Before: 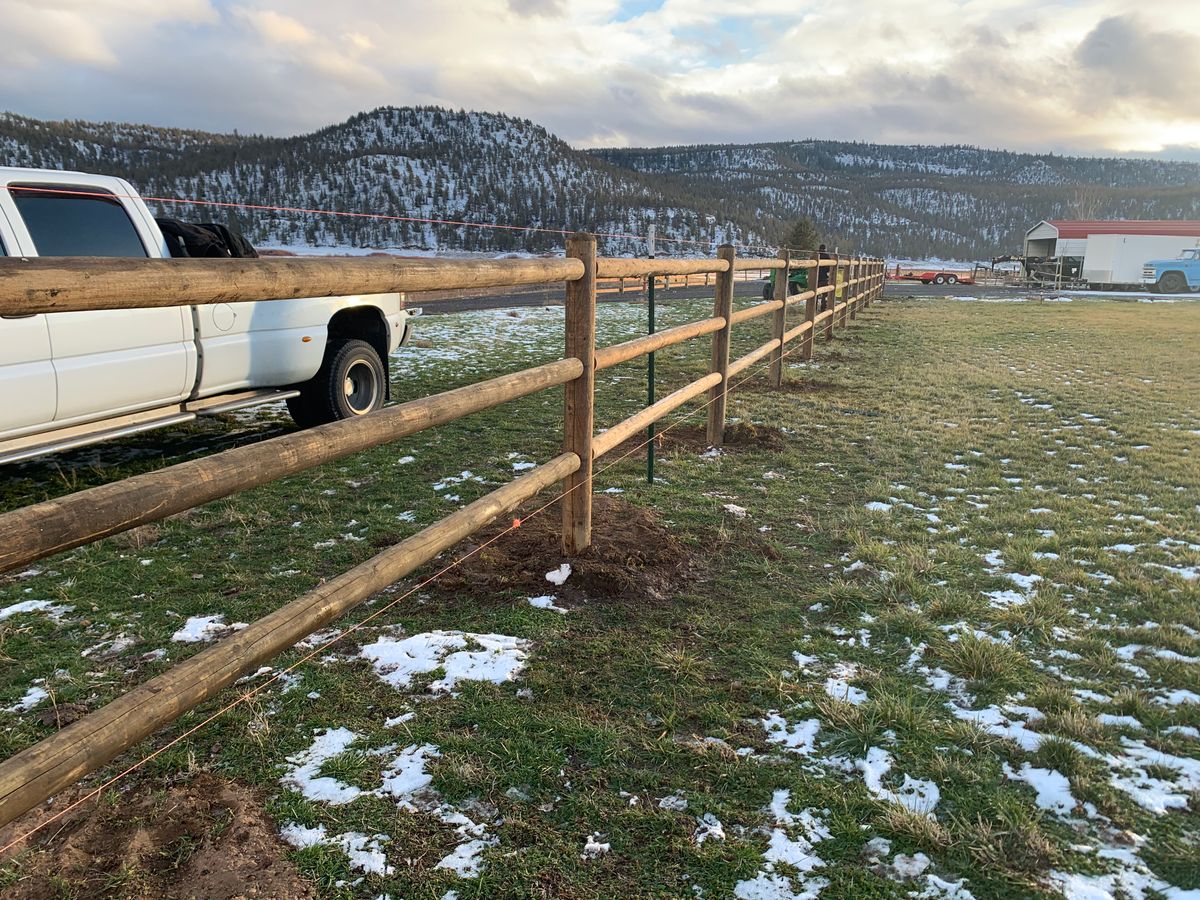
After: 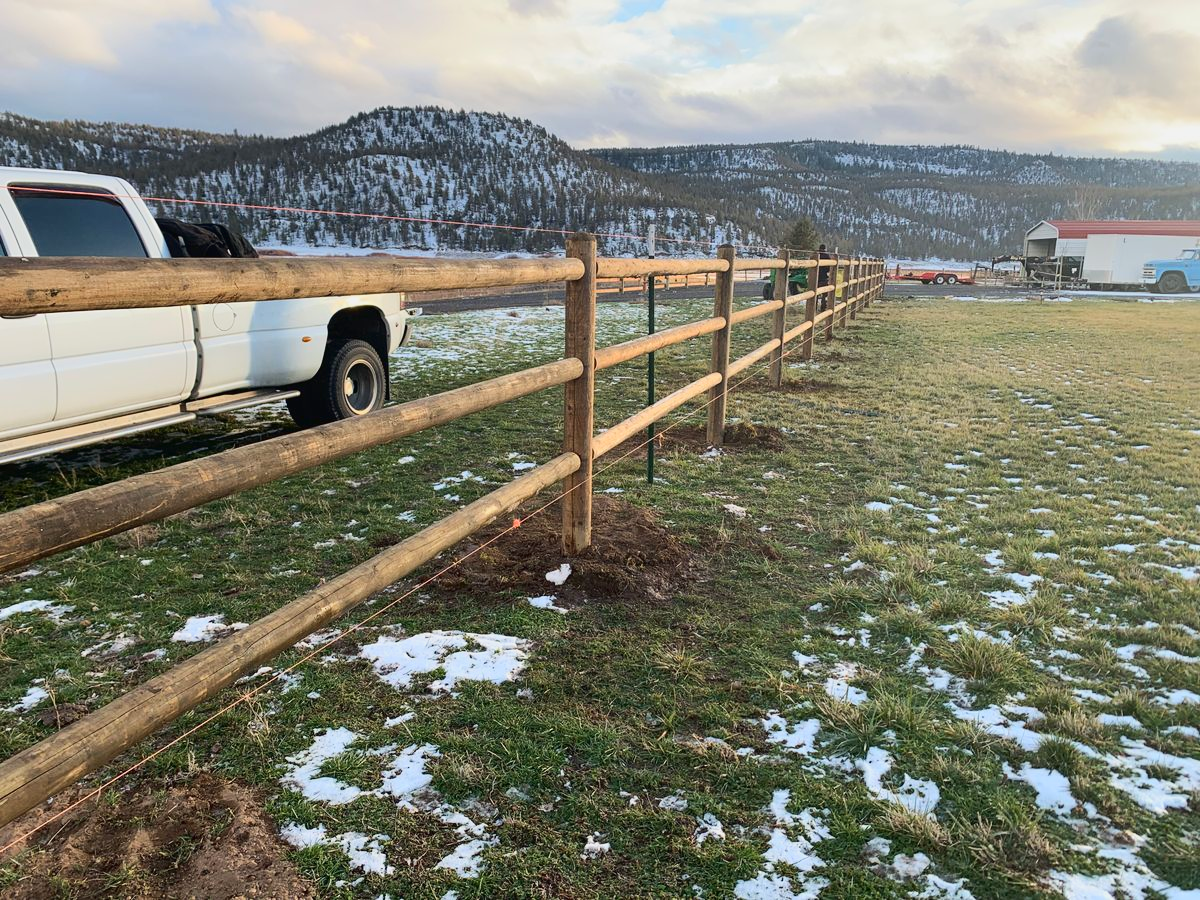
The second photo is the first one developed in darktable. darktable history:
tone curve: curves: ch0 [(0, 0.013) (0.036, 0.045) (0.274, 0.286) (0.566, 0.623) (0.794, 0.827) (1, 0.953)]; ch1 [(0, 0) (0.389, 0.403) (0.462, 0.48) (0.499, 0.5) (0.524, 0.527) (0.57, 0.599) (0.626, 0.65) (0.761, 0.781) (1, 1)]; ch2 [(0, 0) (0.464, 0.478) (0.5, 0.501) (0.533, 0.542) (0.599, 0.613) (0.704, 0.731) (1, 1)], color space Lab, linked channels, preserve colors none
